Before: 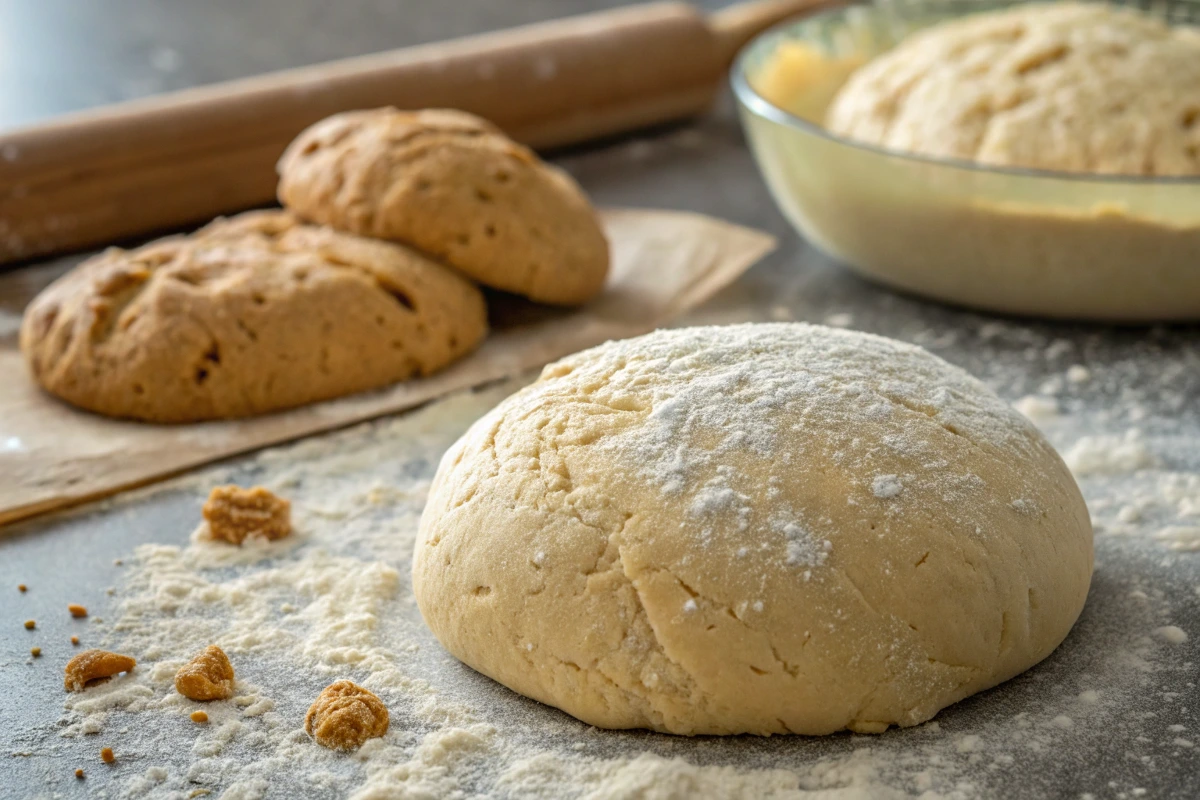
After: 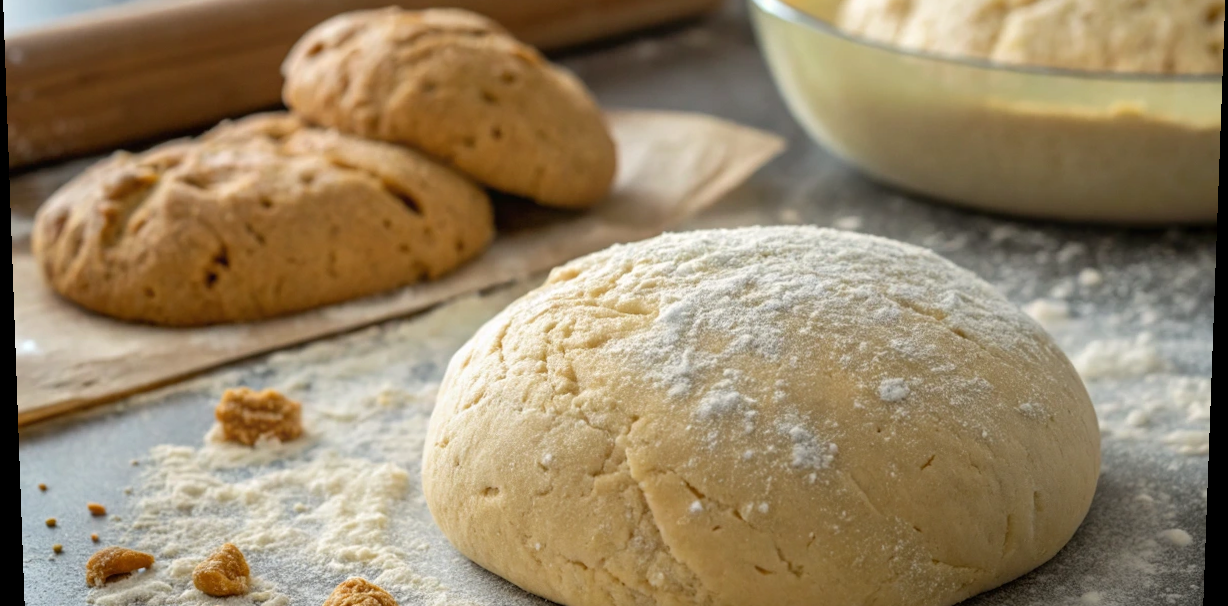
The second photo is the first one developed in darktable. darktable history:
crop: top 13.819%, bottom 11.169%
tone equalizer: on, module defaults
rotate and perspective: lens shift (vertical) 0.048, lens shift (horizontal) -0.024, automatic cropping off
